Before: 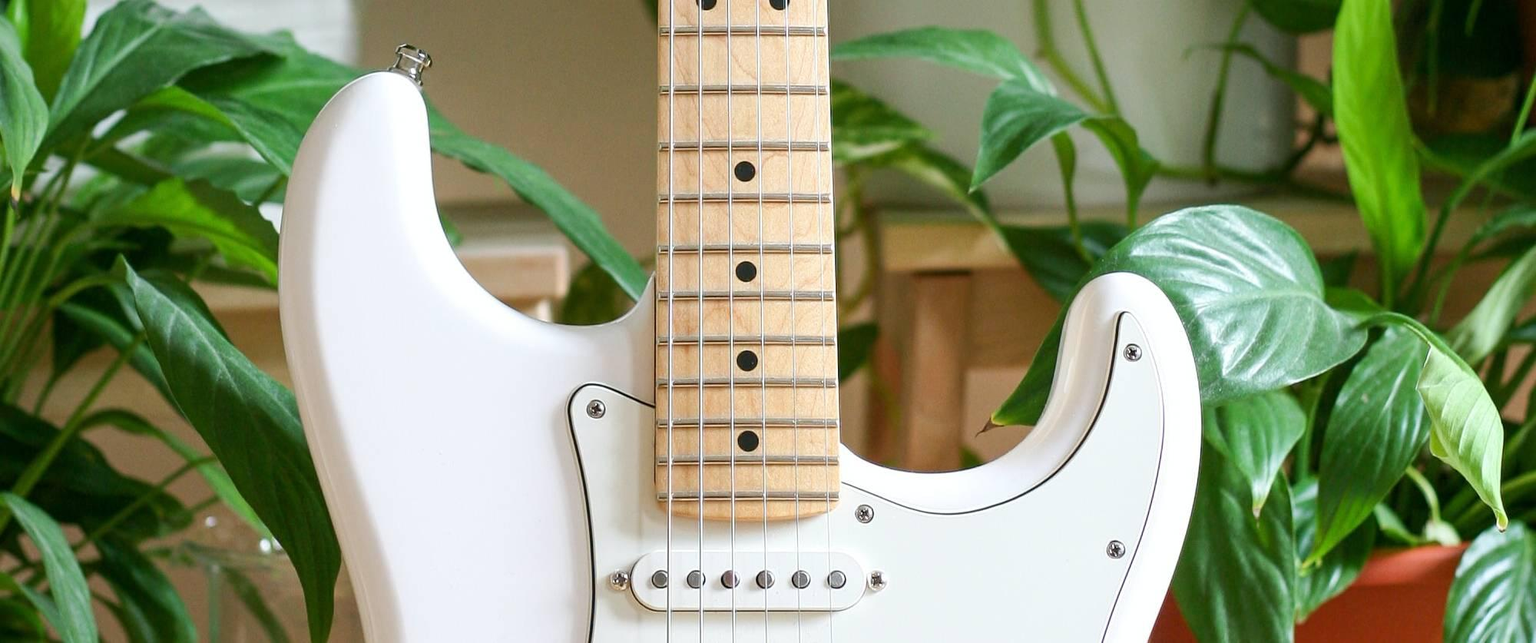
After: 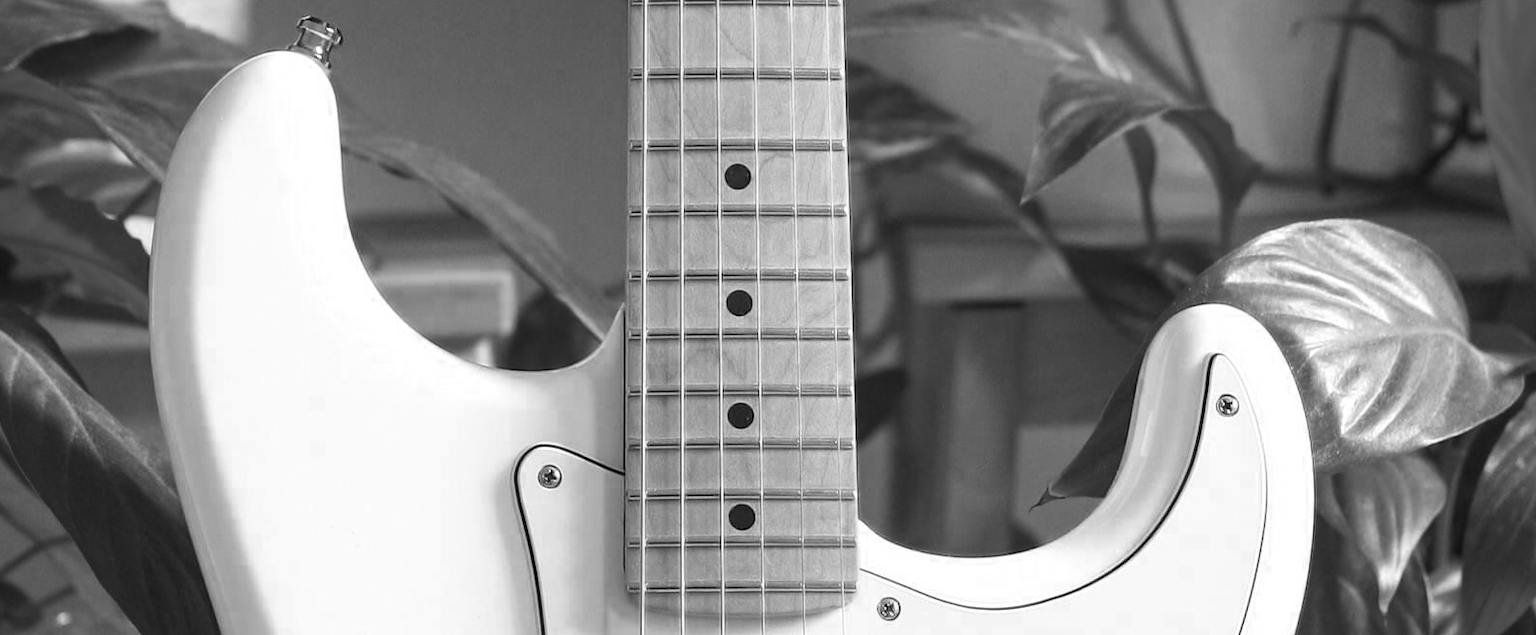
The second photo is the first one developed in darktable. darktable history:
crop and rotate: left 10.459%, top 4.992%, right 10.303%, bottom 16.667%
color zones: curves: ch0 [(0.287, 0.048) (0.493, 0.484) (0.737, 0.816)]; ch1 [(0, 0) (0.143, 0) (0.286, 0) (0.429, 0) (0.571, 0) (0.714, 0) (0.857, 0)]
color correction: highlights b* -0.057, saturation 0.475
